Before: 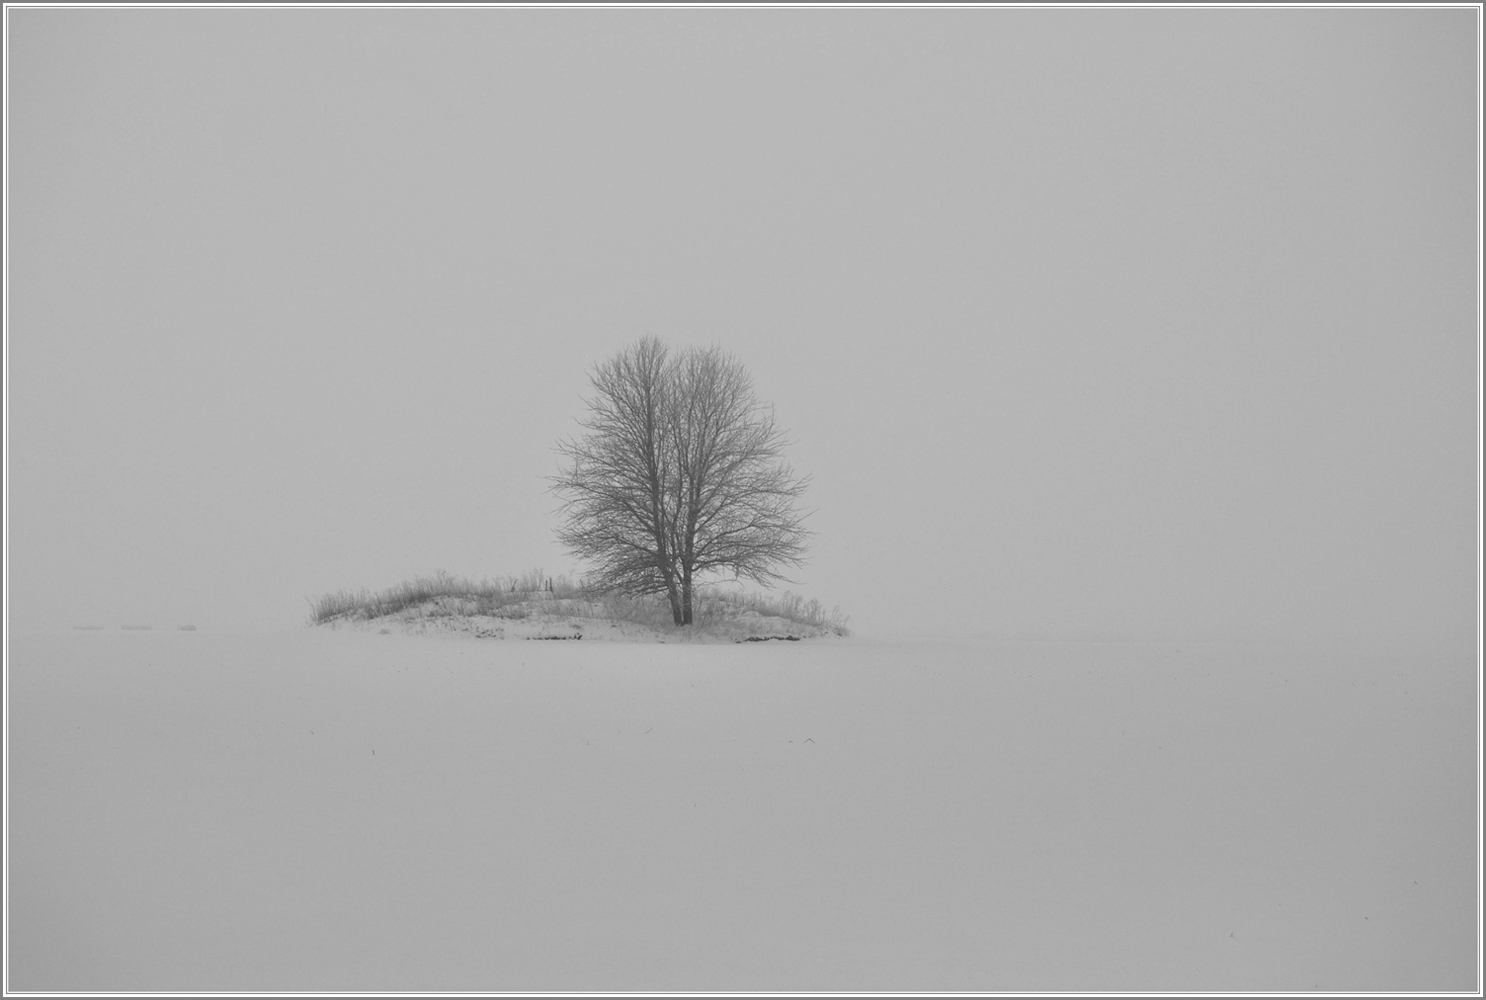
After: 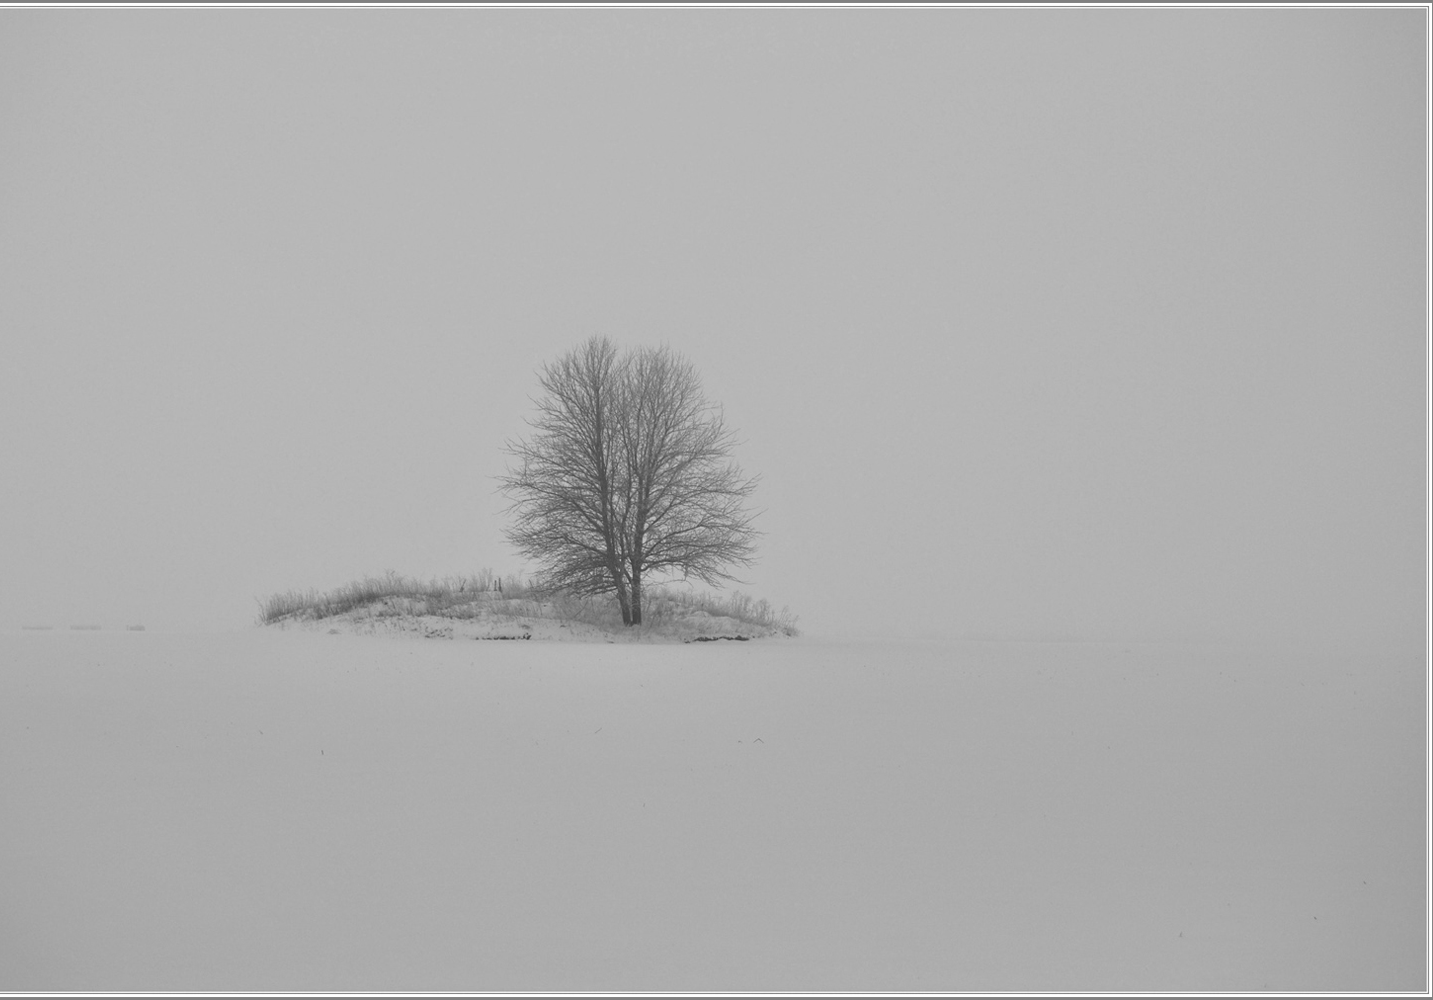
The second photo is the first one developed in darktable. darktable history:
crop and rotate: left 3.51%
